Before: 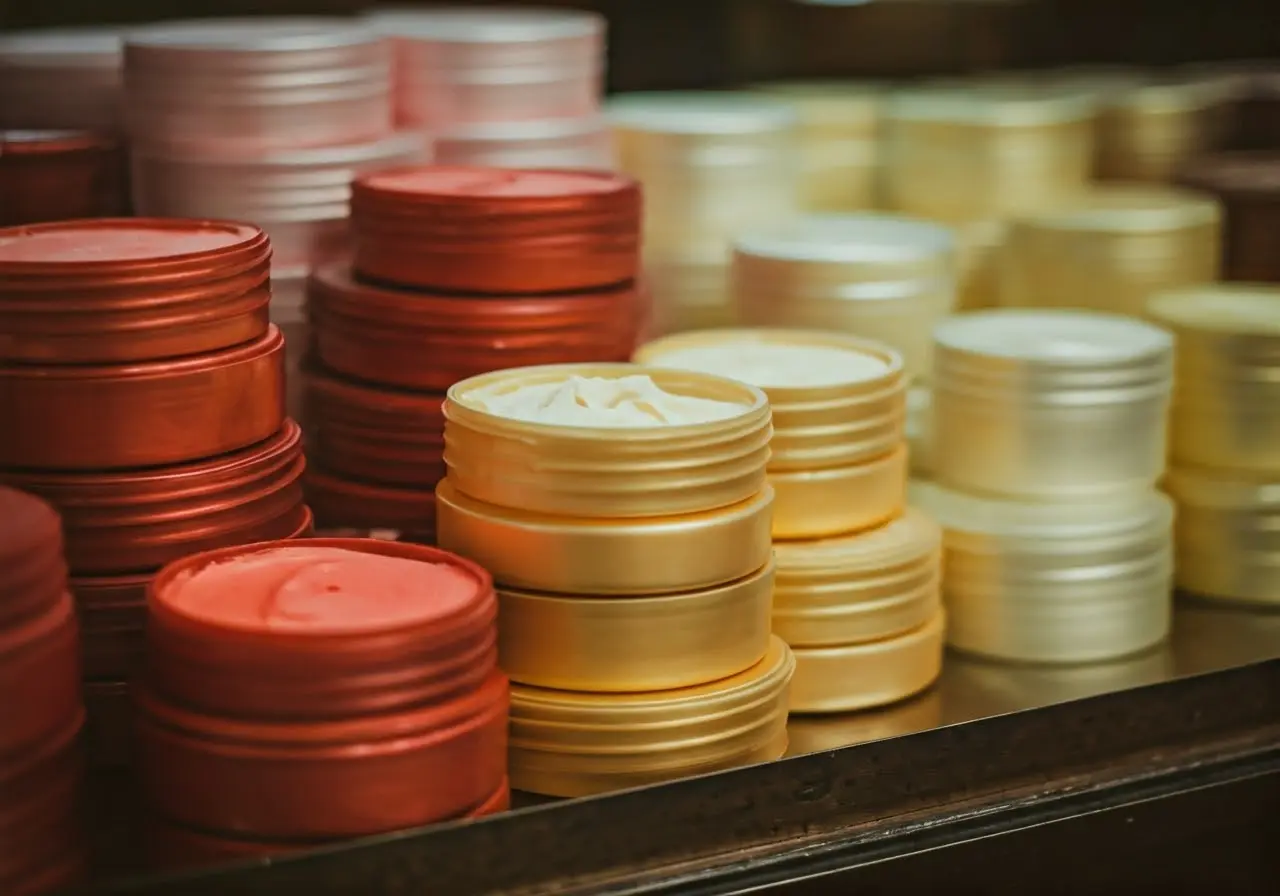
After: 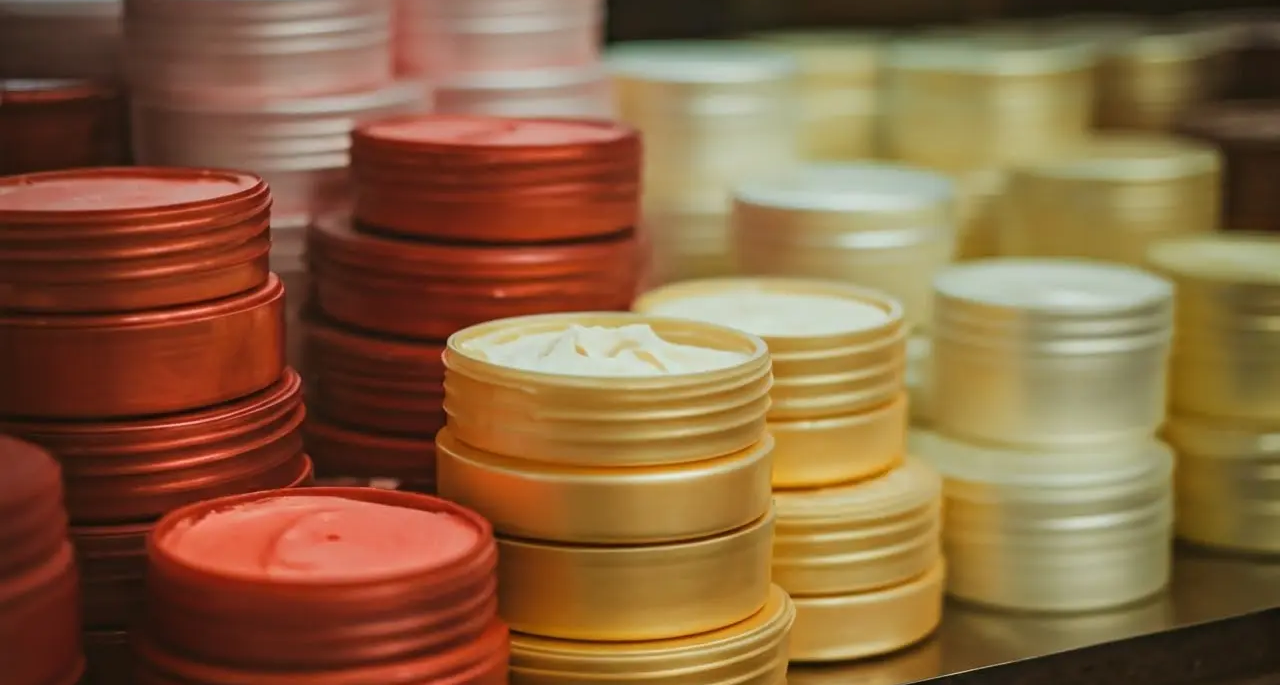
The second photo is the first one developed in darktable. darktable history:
crop: top 5.711%, bottom 17.805%
